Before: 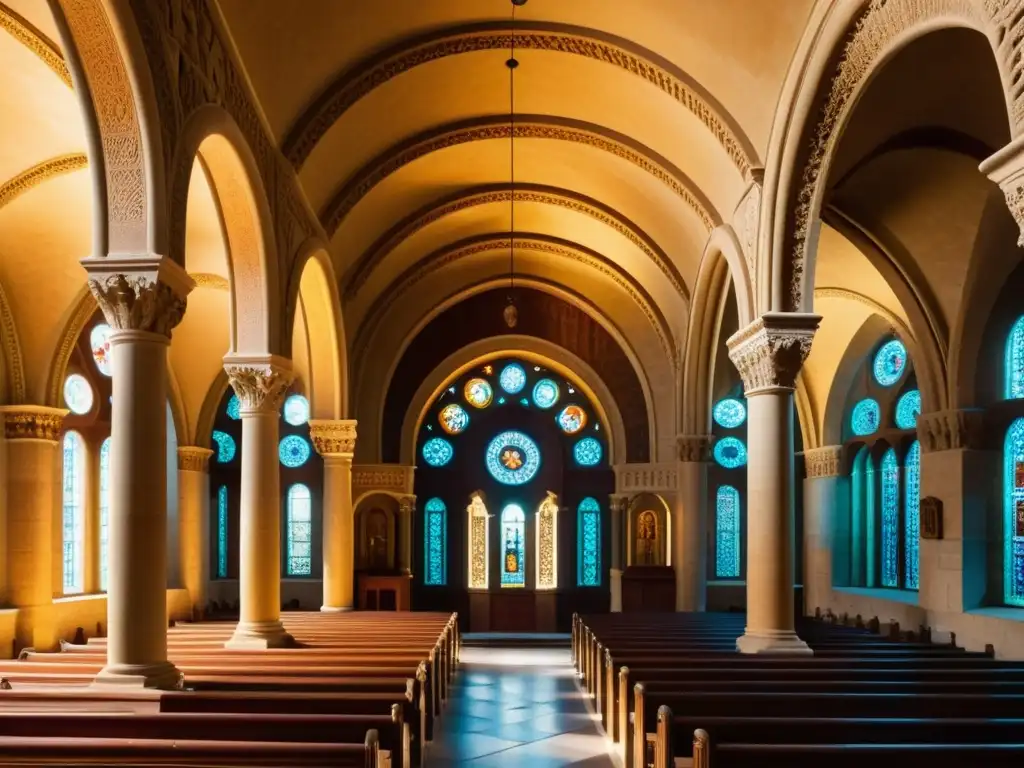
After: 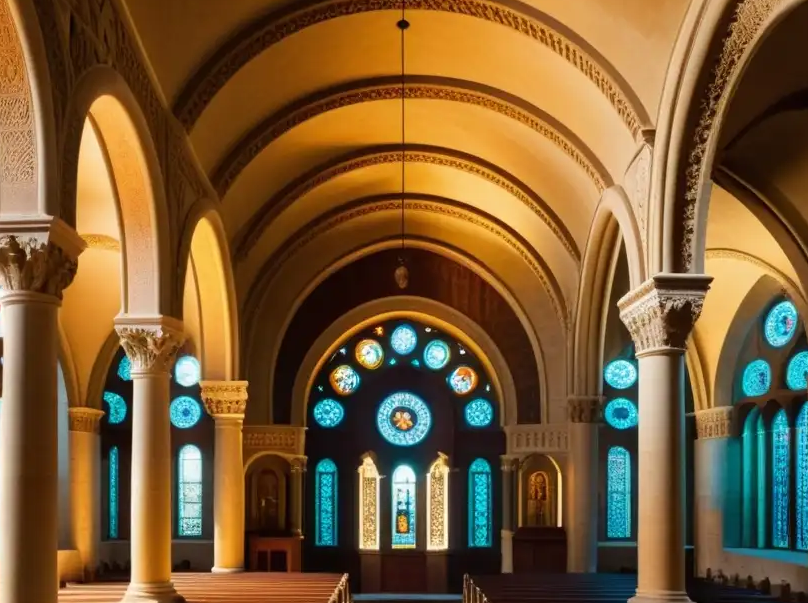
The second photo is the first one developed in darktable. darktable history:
crop and rotate: left 10.654%, top 5.085%, right 10.375%, bottom 16.284%
